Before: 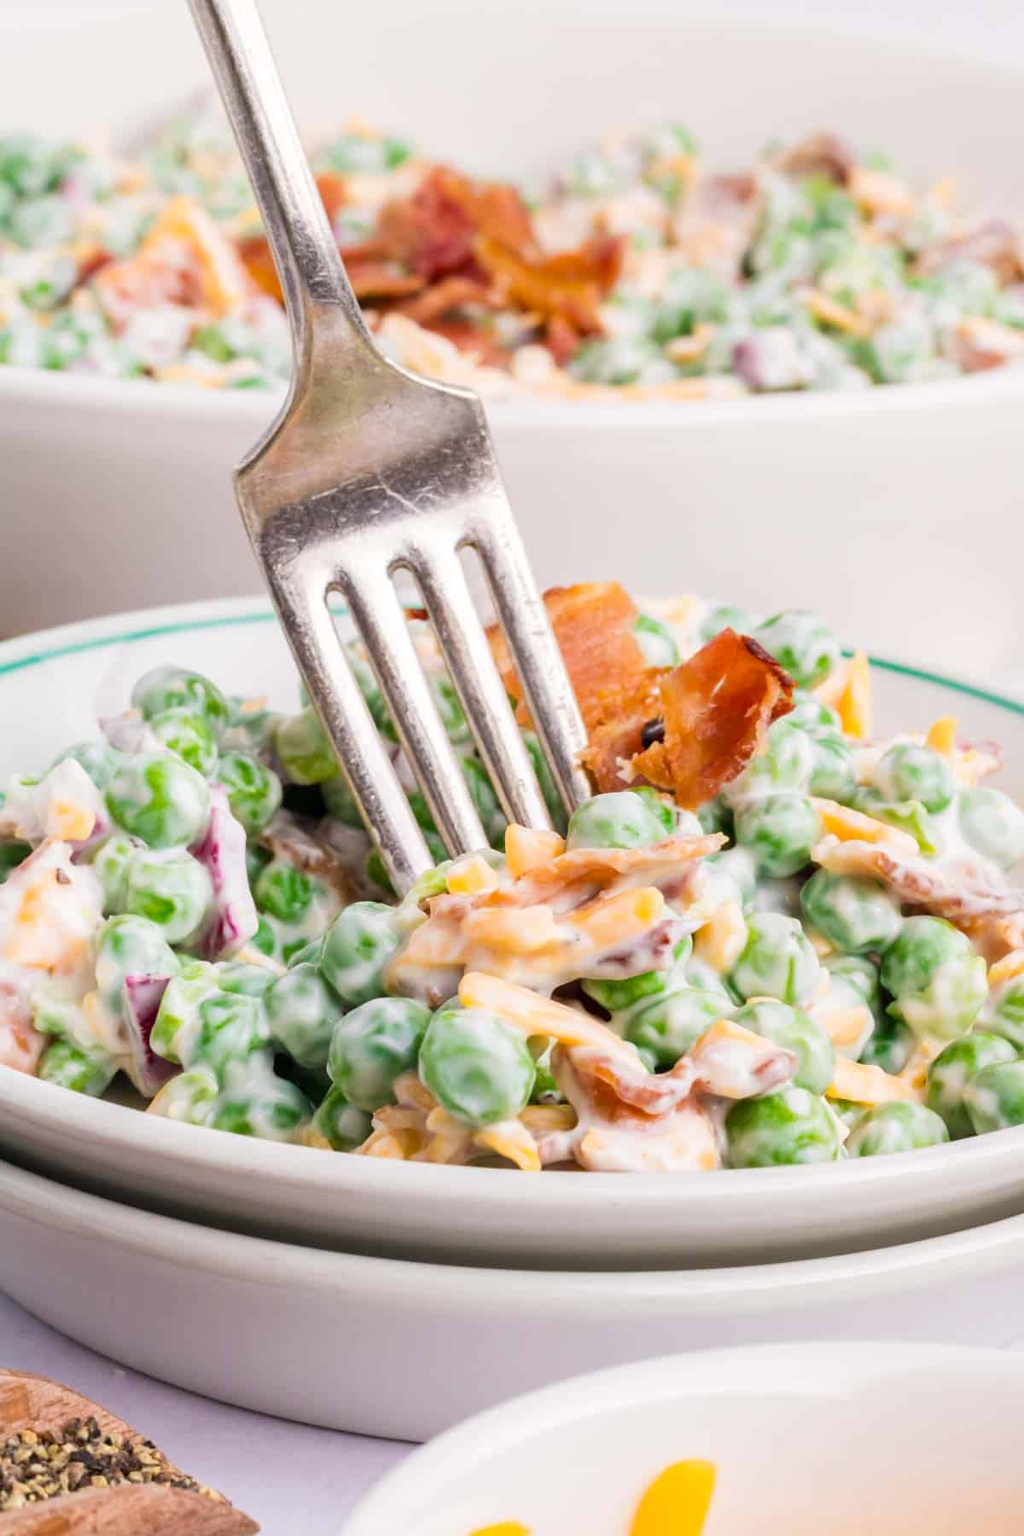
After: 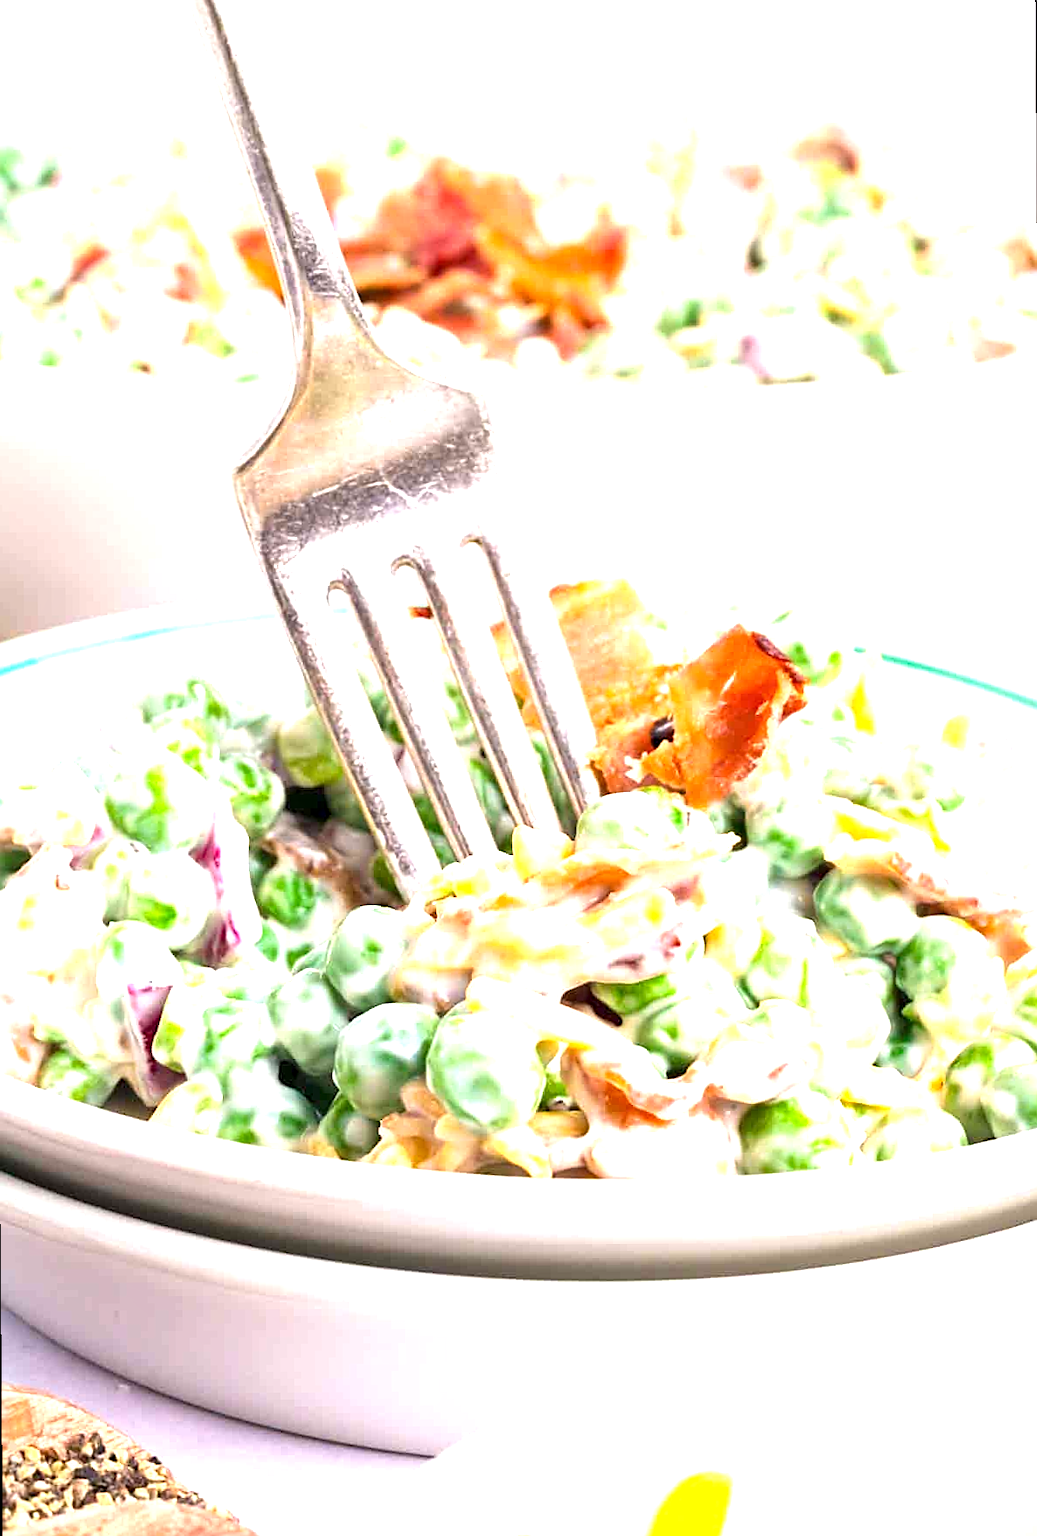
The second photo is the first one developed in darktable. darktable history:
rotate and perspective: rotation -0.45°, automatic cropping original format, crop left 0.008, crop right 0.992, crop top 0.012, crop bottom 0.988
sharpen: on, module defaults
exposure: black level correction 0, exposure 1.3 EV, compensate highlight preservation false
contrast equalizer: octaves 7, y [[0.515 ×6], [0.507 ×6], [0.425 ×6], [0 ×6], [0 ×6]]
